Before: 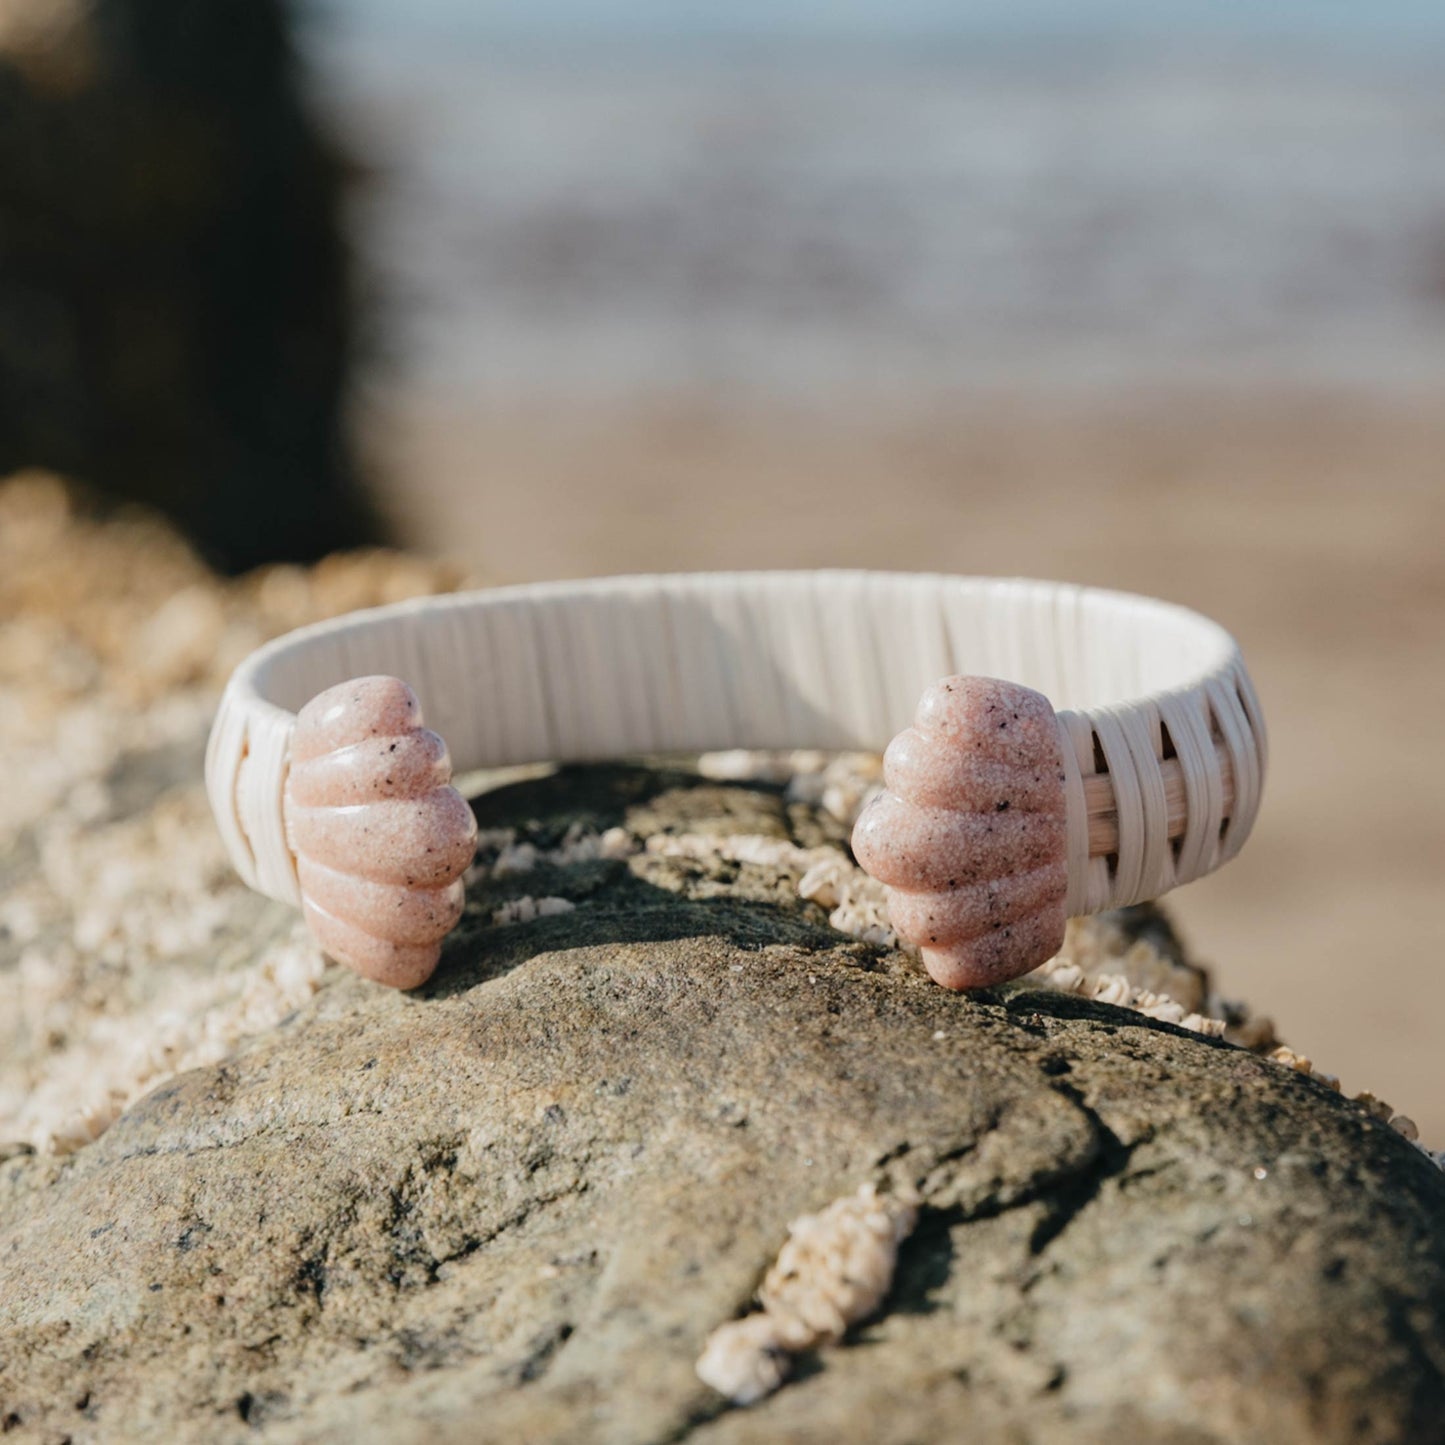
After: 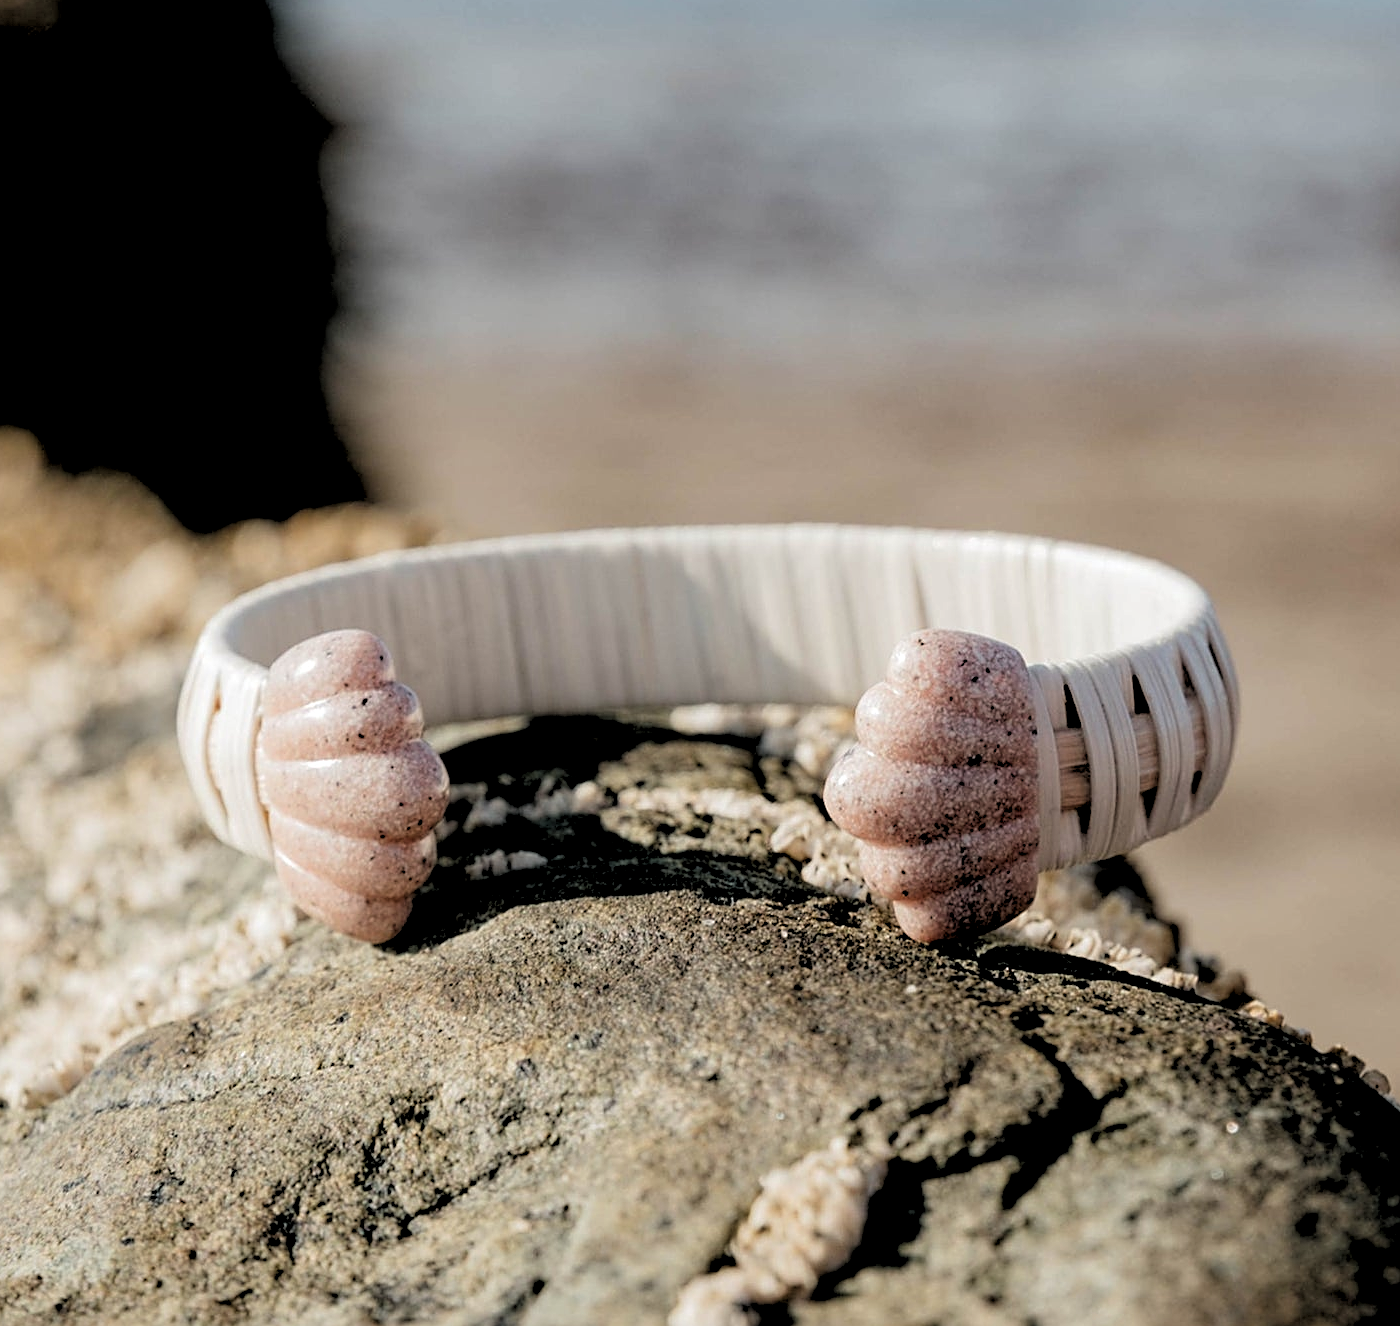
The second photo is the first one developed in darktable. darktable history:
crop: left 1.964%, top 3.251%, right 1.122%, bottom 4.933%
rgb levels: levels [[0.034, 0.472, 0.904], [0, 0.5, 1], [0, 0.5, 1]]
sharpen: on, module defaults
local contrast: highlights 100%, shadows 100%, detail 120%, midtone range 0.2
